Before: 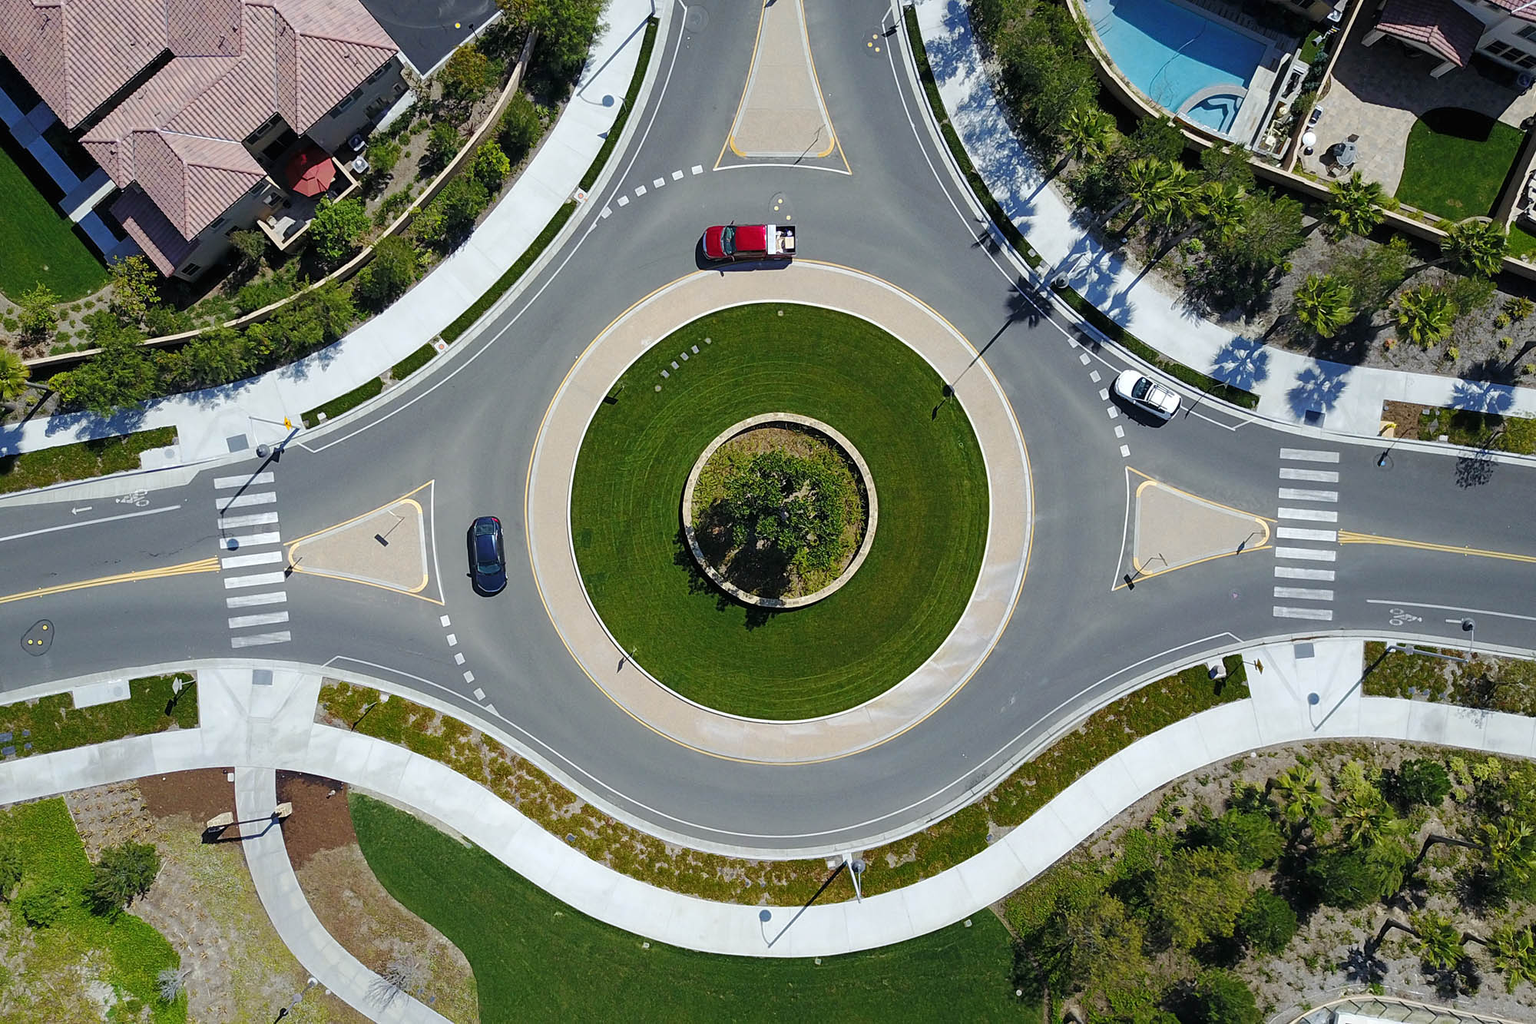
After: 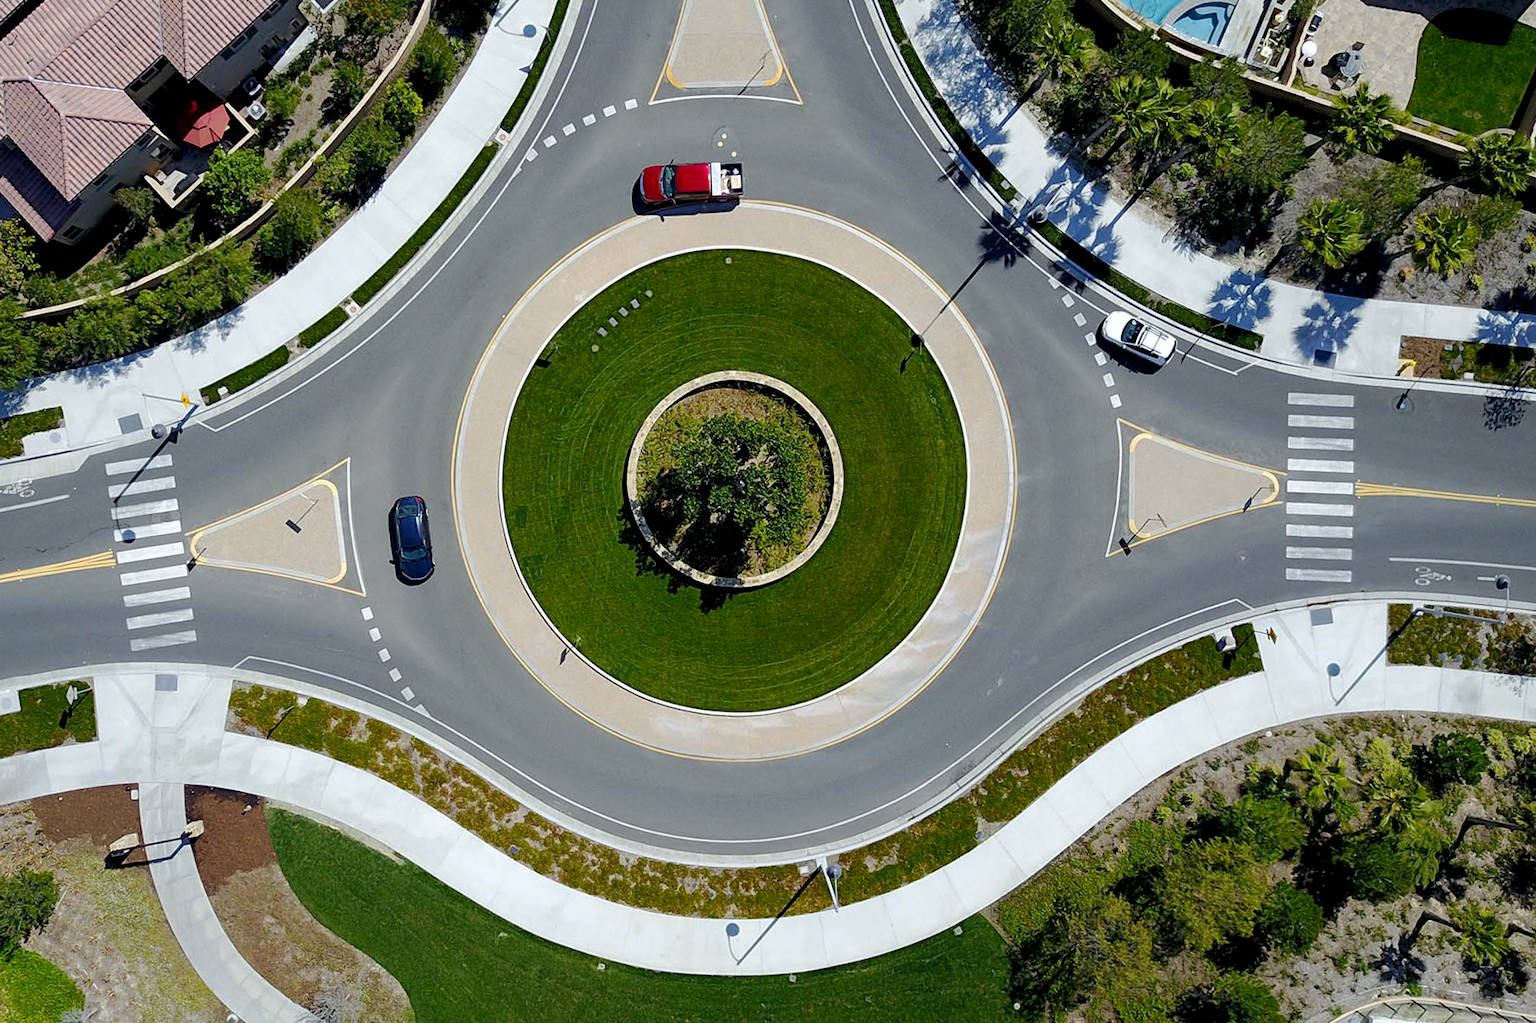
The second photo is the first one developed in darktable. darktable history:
exposure: black level correction 0.009, exposure 0.016 EV, compensate highlight preservation false
crop and rotate: angle 1.8°, left 5.724%, top 5.72%
